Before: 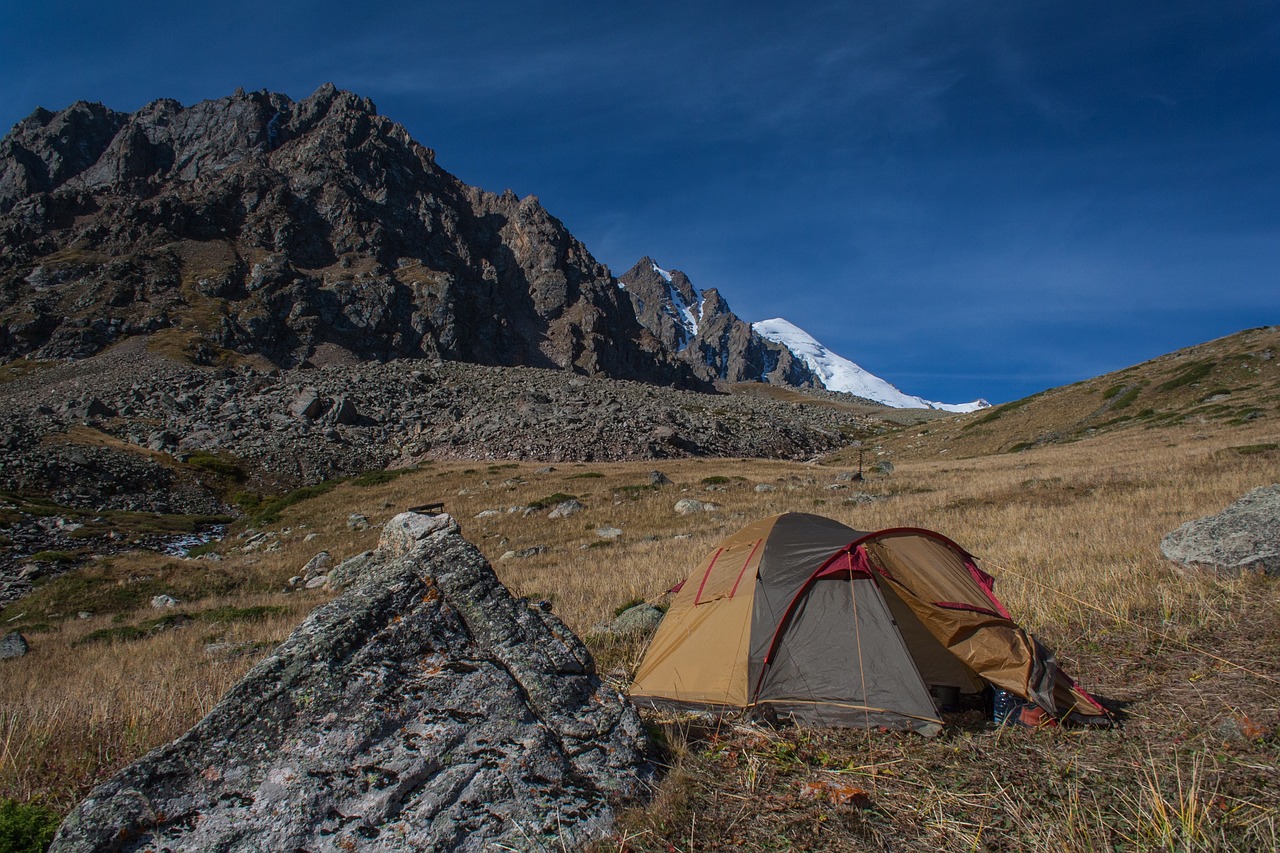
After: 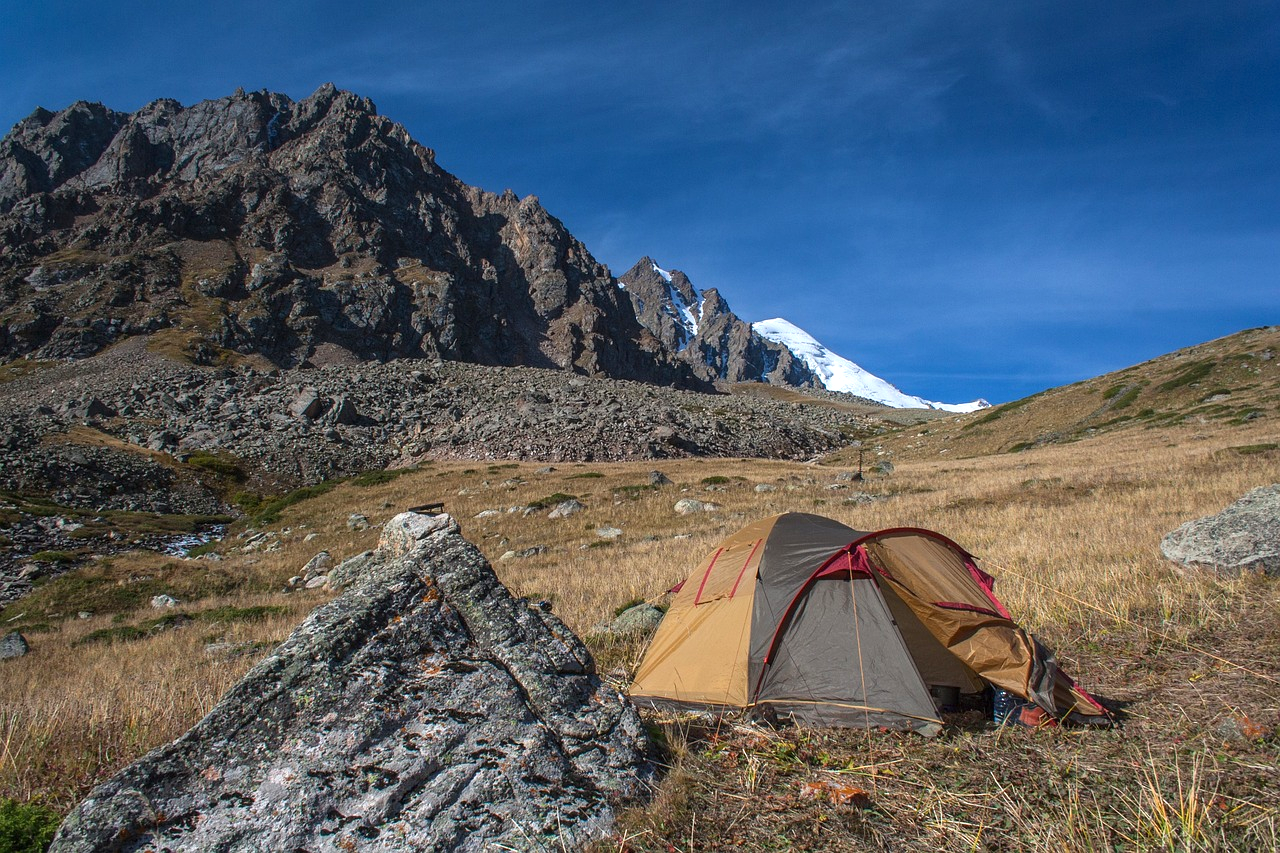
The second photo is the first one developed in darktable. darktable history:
exposure: exposure 0.766 EV, compensate highlight preservation false
contrast equalizer: y [[0.5 ×6], [0.5 ×6], [0.5, 0.5, 0.501, 0.545, 0.707, 0.863], [0 ×6], [0 ×6]]
